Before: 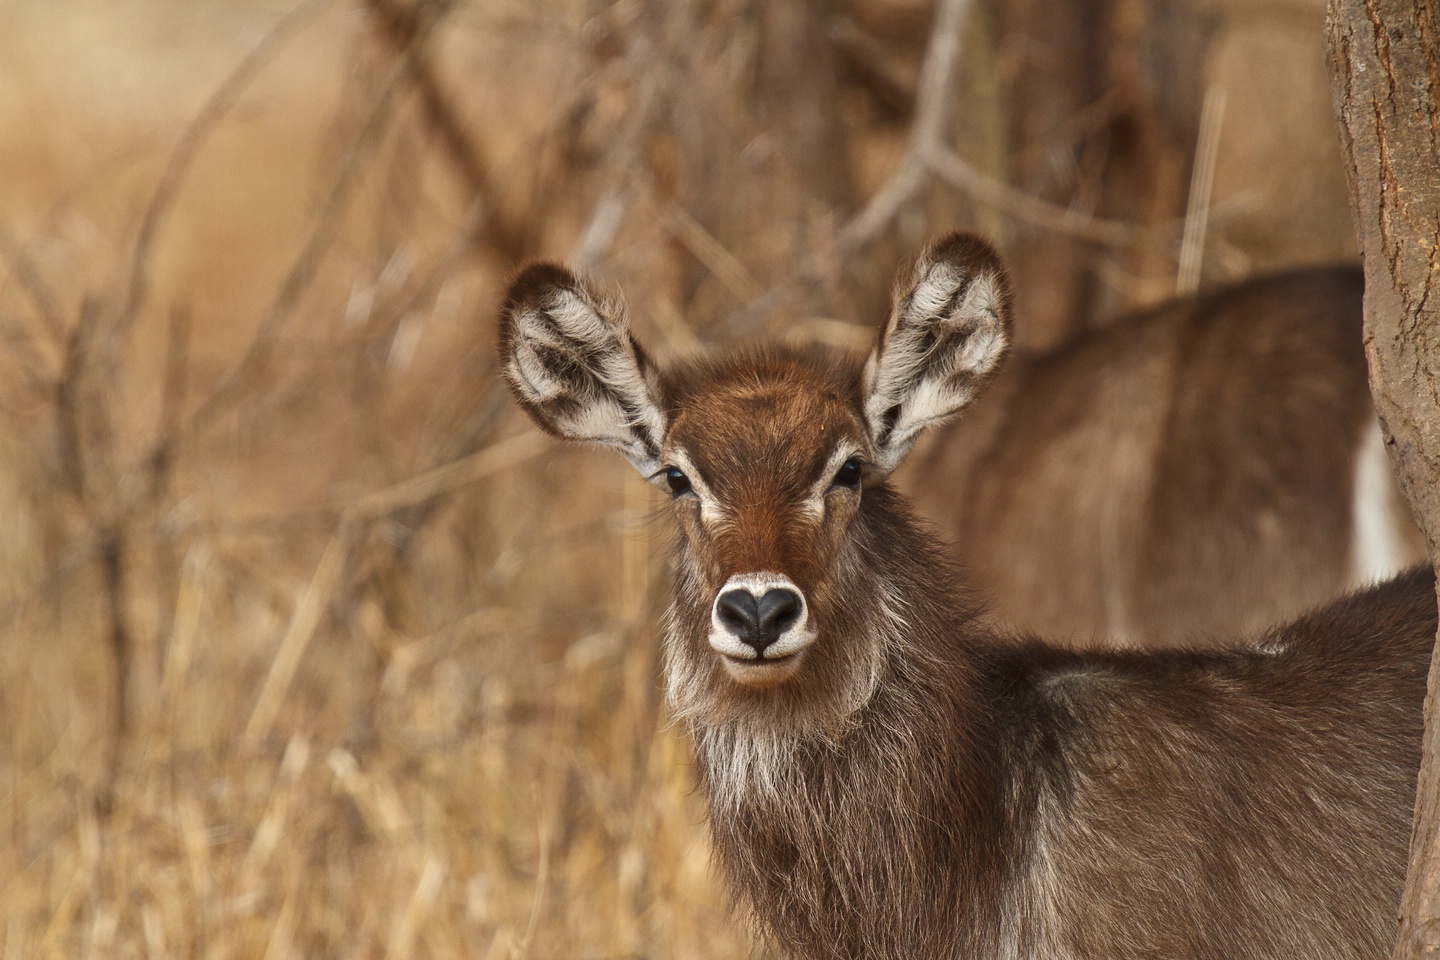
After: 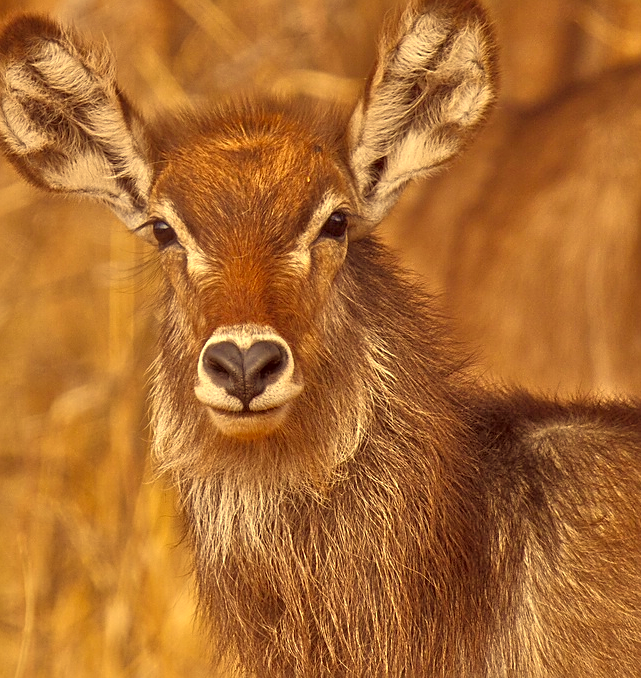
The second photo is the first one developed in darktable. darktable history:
exposure: exposure -0.013 EV, compensate highlight preservation false
sharpen: radius 1.955
crop: left 35.699%, top 25.933%, right 19.751%, bottom 3.382%
tone equalizer: -7 EV 0.147 EV, -6 EV 0.563 EV, -5 EV 1.17 EV, -4 EV 1.32 EV, -3 EV 1.18 EV, -2 EV 0.6 EV, -1 EV 0.159 EV
color correction: highlights a* 10.13, highlights b* 38.77, shadows a* 14.48, shadows b* 3.28
